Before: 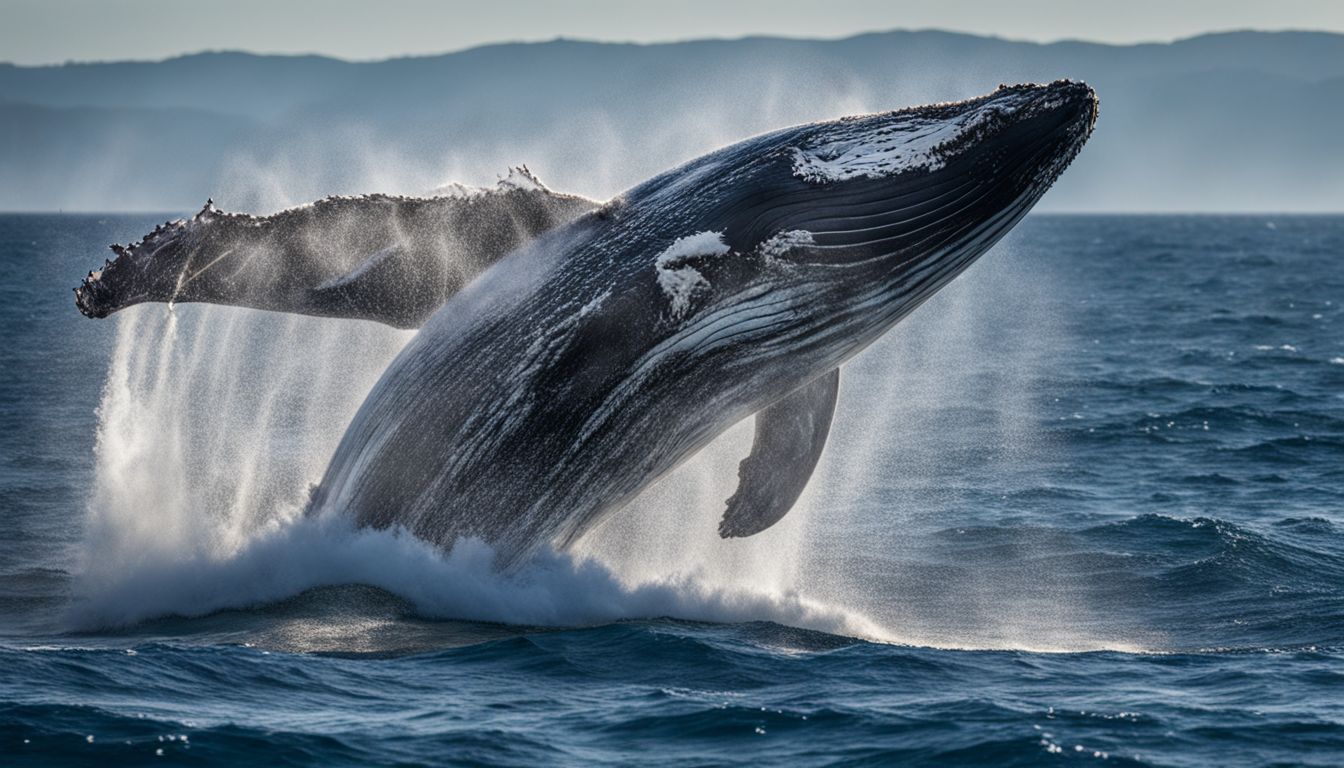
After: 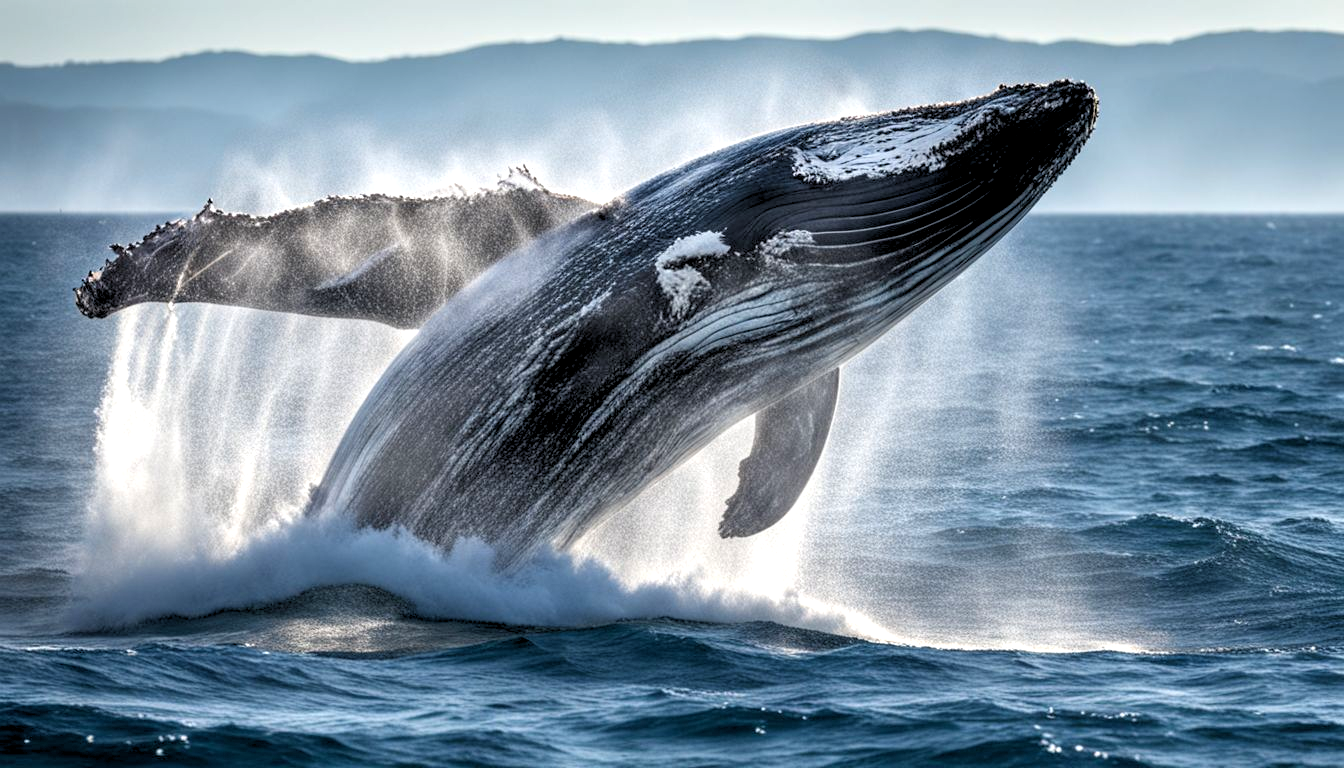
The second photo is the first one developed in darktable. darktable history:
exposure: exposure 0.485 EV, compensate highlight preservation false
rgb levels: levels [[0.01, 0.419, 0.839], [0, 0.5, 1], [0, 0.5, 1]]
